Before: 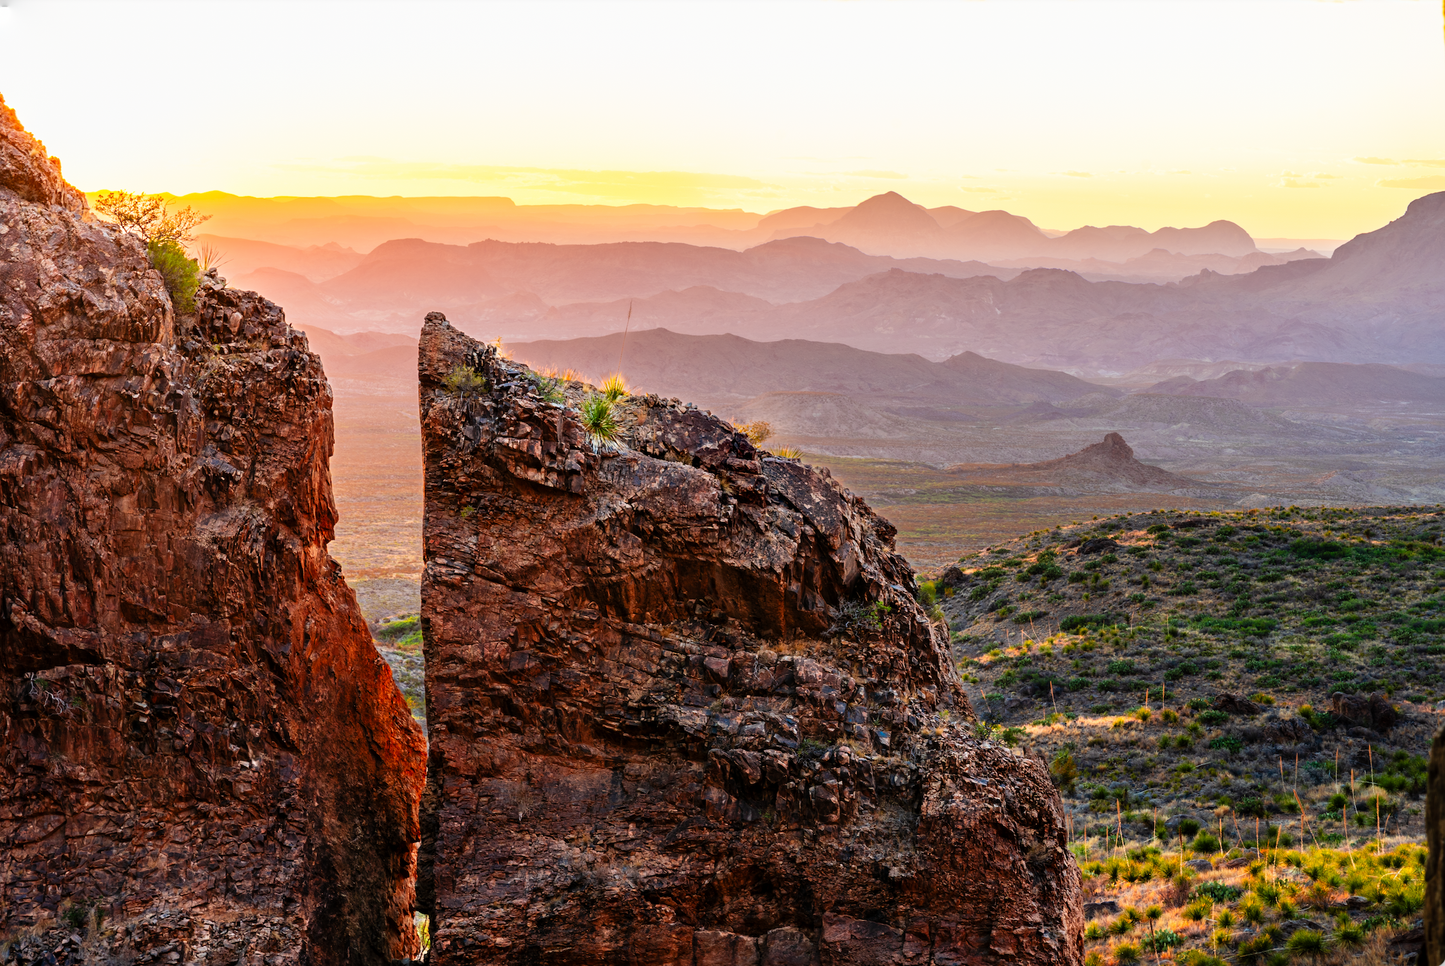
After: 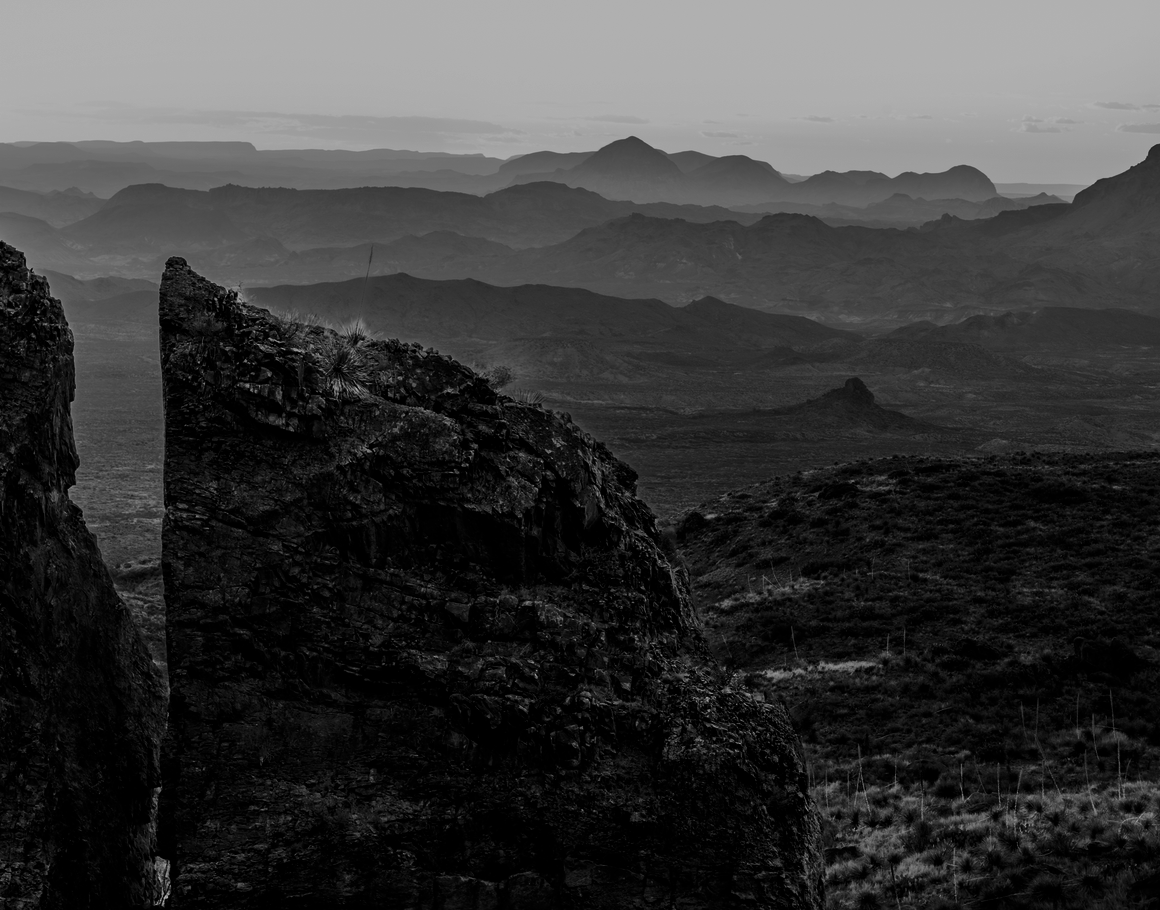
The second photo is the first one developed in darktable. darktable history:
crop and rotate: left 17.959%, top 5.771%, right 1.742%
exposure: exposure -0.462 EV, compensate highlight preservation false
contrast brightness saturation: contrast -0.03, brightness -0.59, saturation -1
color balance rgb: linear chroma grading › global chroma 25%, perceptual saturation grading › global saturation 50%
